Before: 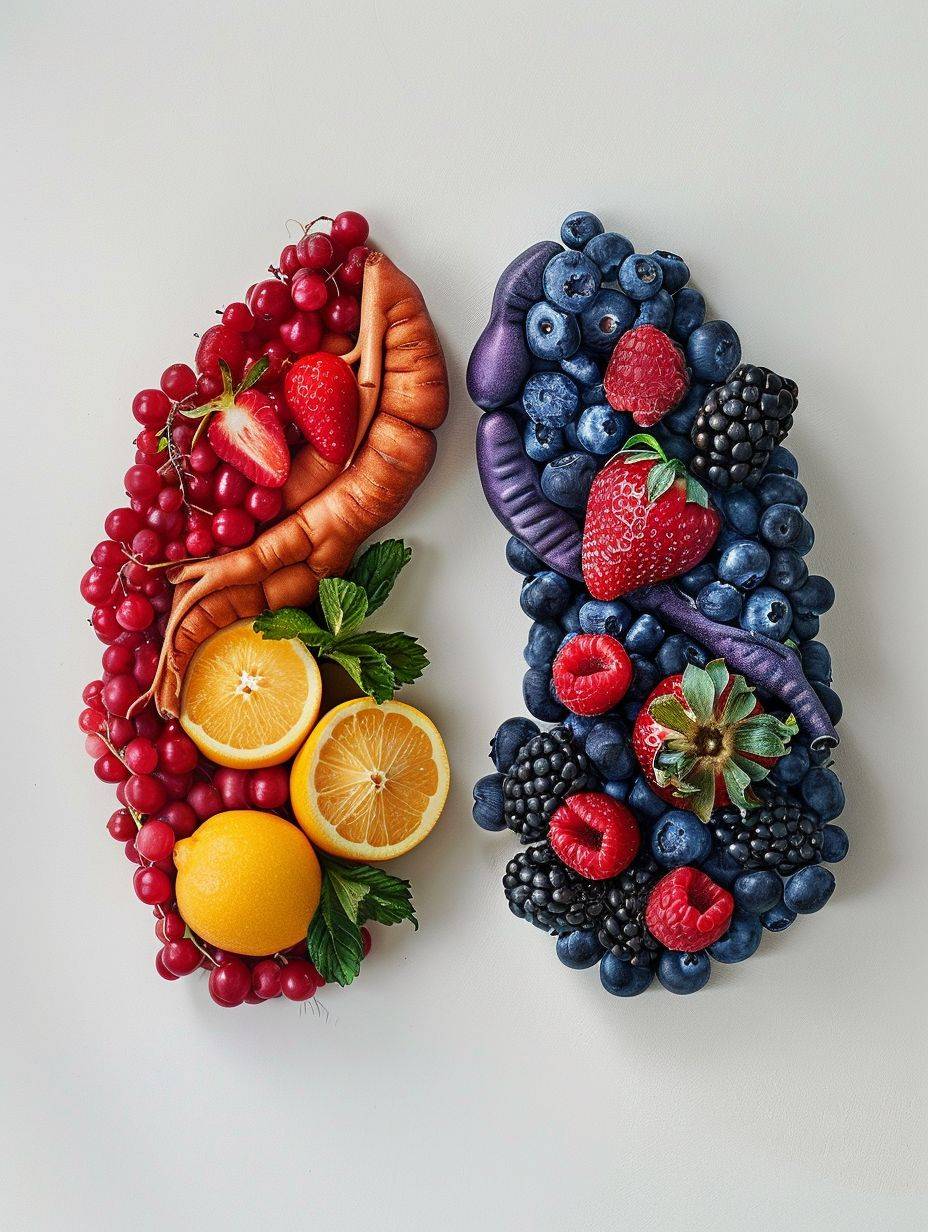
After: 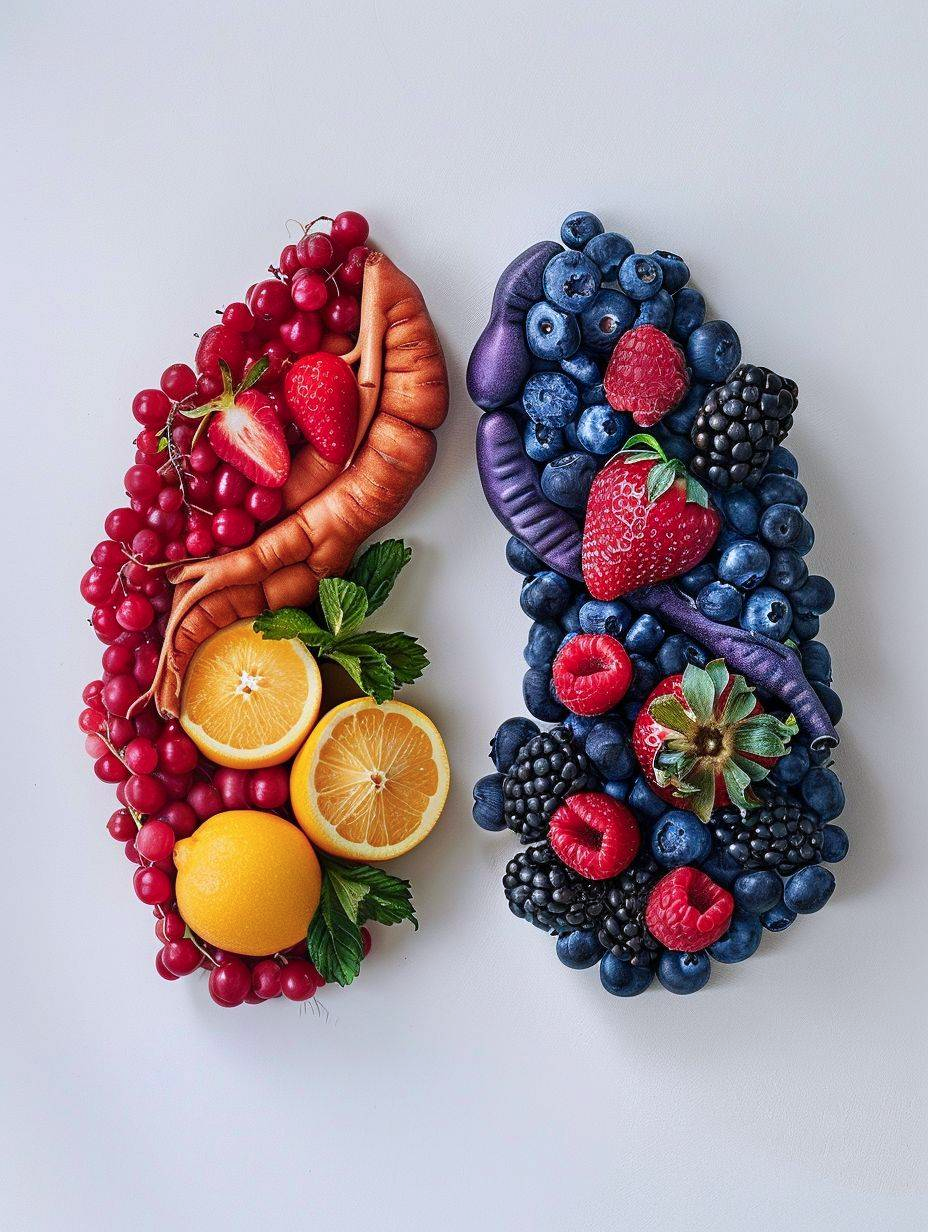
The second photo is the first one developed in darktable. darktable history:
color calibration: output R [1.003, 0.027, -0.041, 0], output G [-0.018, 1.043, -0.038, 0], output B [0.071, -0.086, 1.017, 0], gray › normalize channels true, illuminant as shot in camera, x 0.358, y 0.373, temperature 4628.91 K, gamut compression 0.005
